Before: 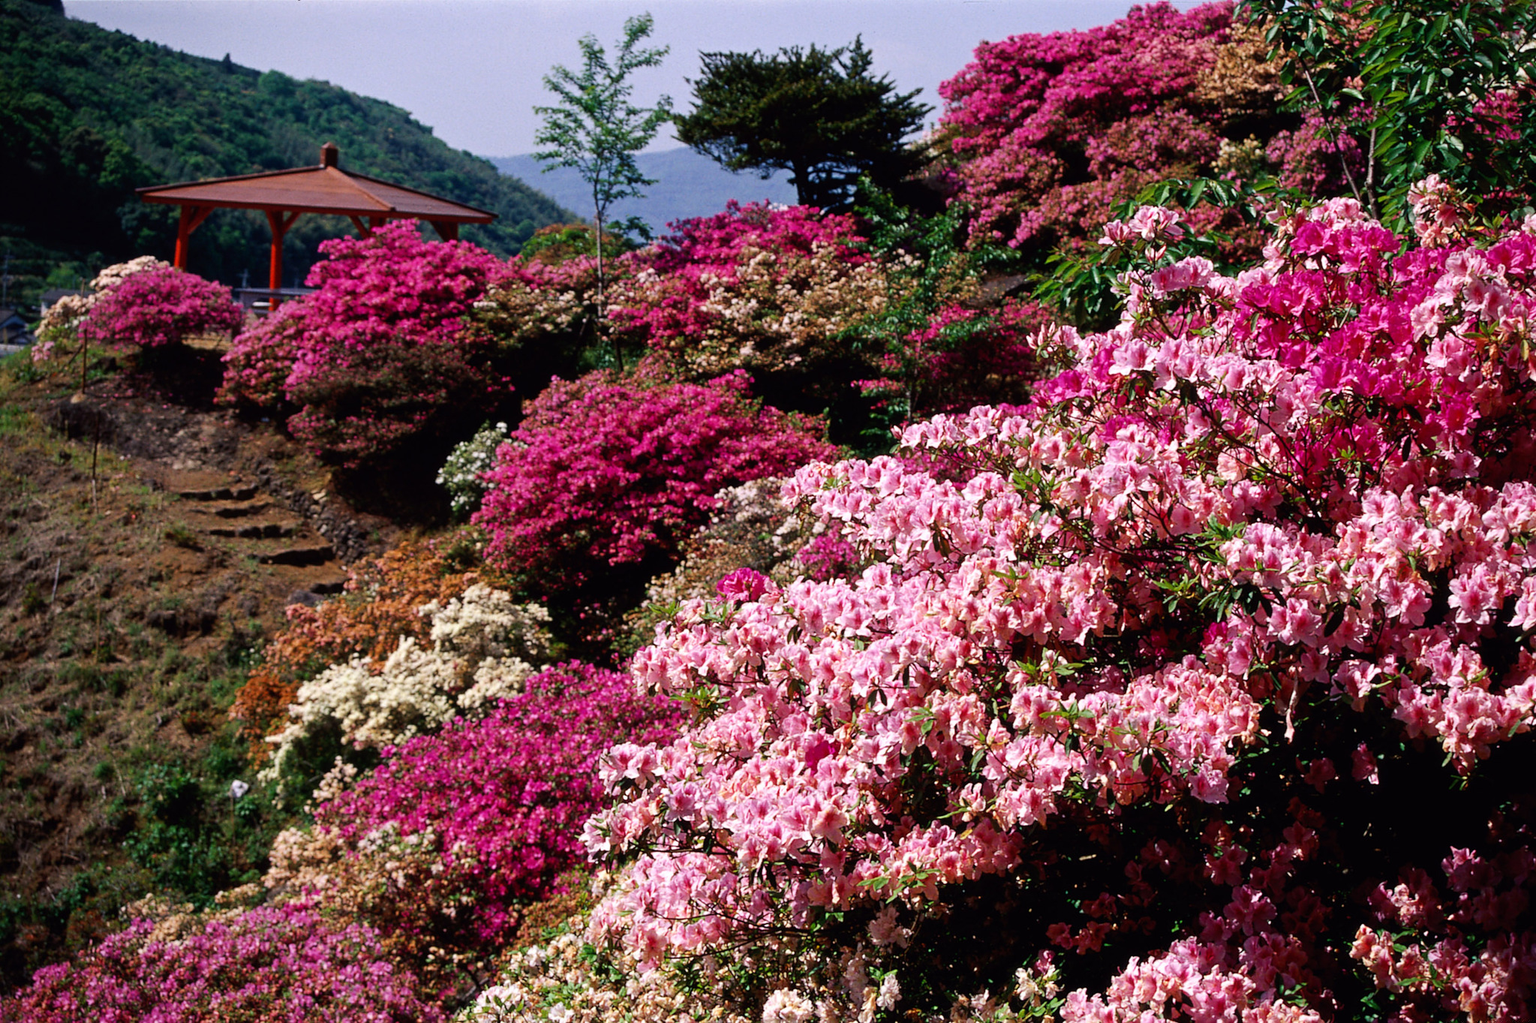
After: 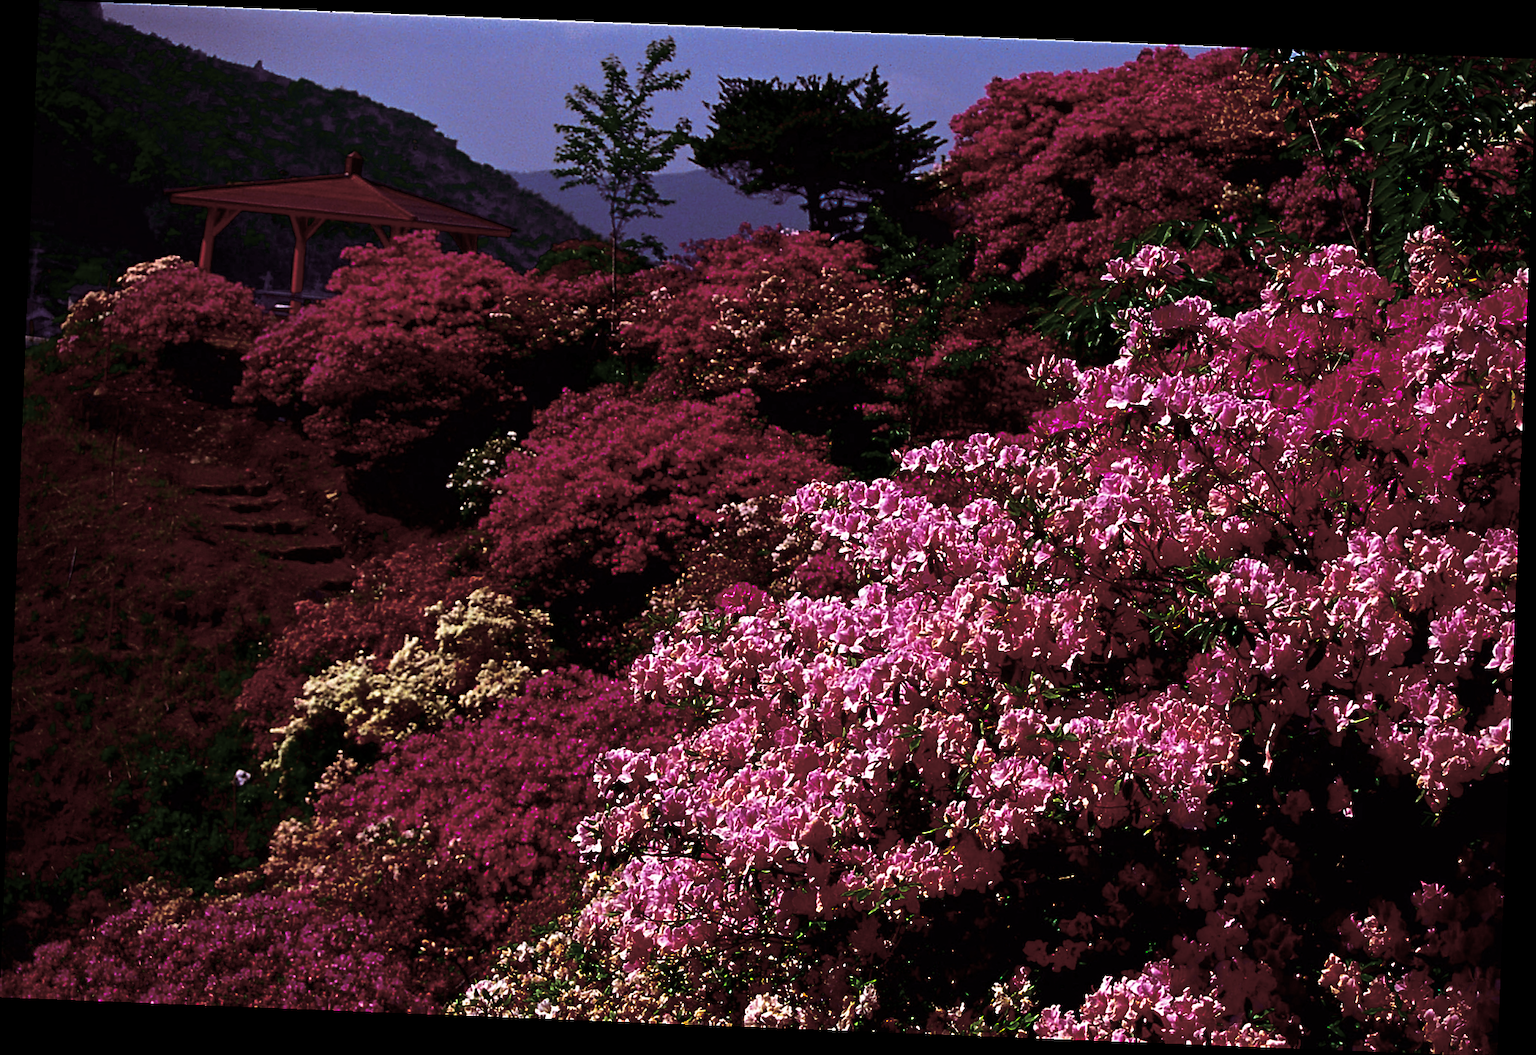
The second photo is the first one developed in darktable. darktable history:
sharpen: on, module defaults
split-toning: shadows › saturation 0.24, highlights › hue 54°, highlights › saturation 0.24
velvia: strength 15%
exposure: black level correction 0.007, compensate highlight preservation false
tone equalizer: on, module defaults
rotate and perspective: rotation 2.27°, automatic cropping off
contrast brightness saturation: brightness -1, saturation 1
